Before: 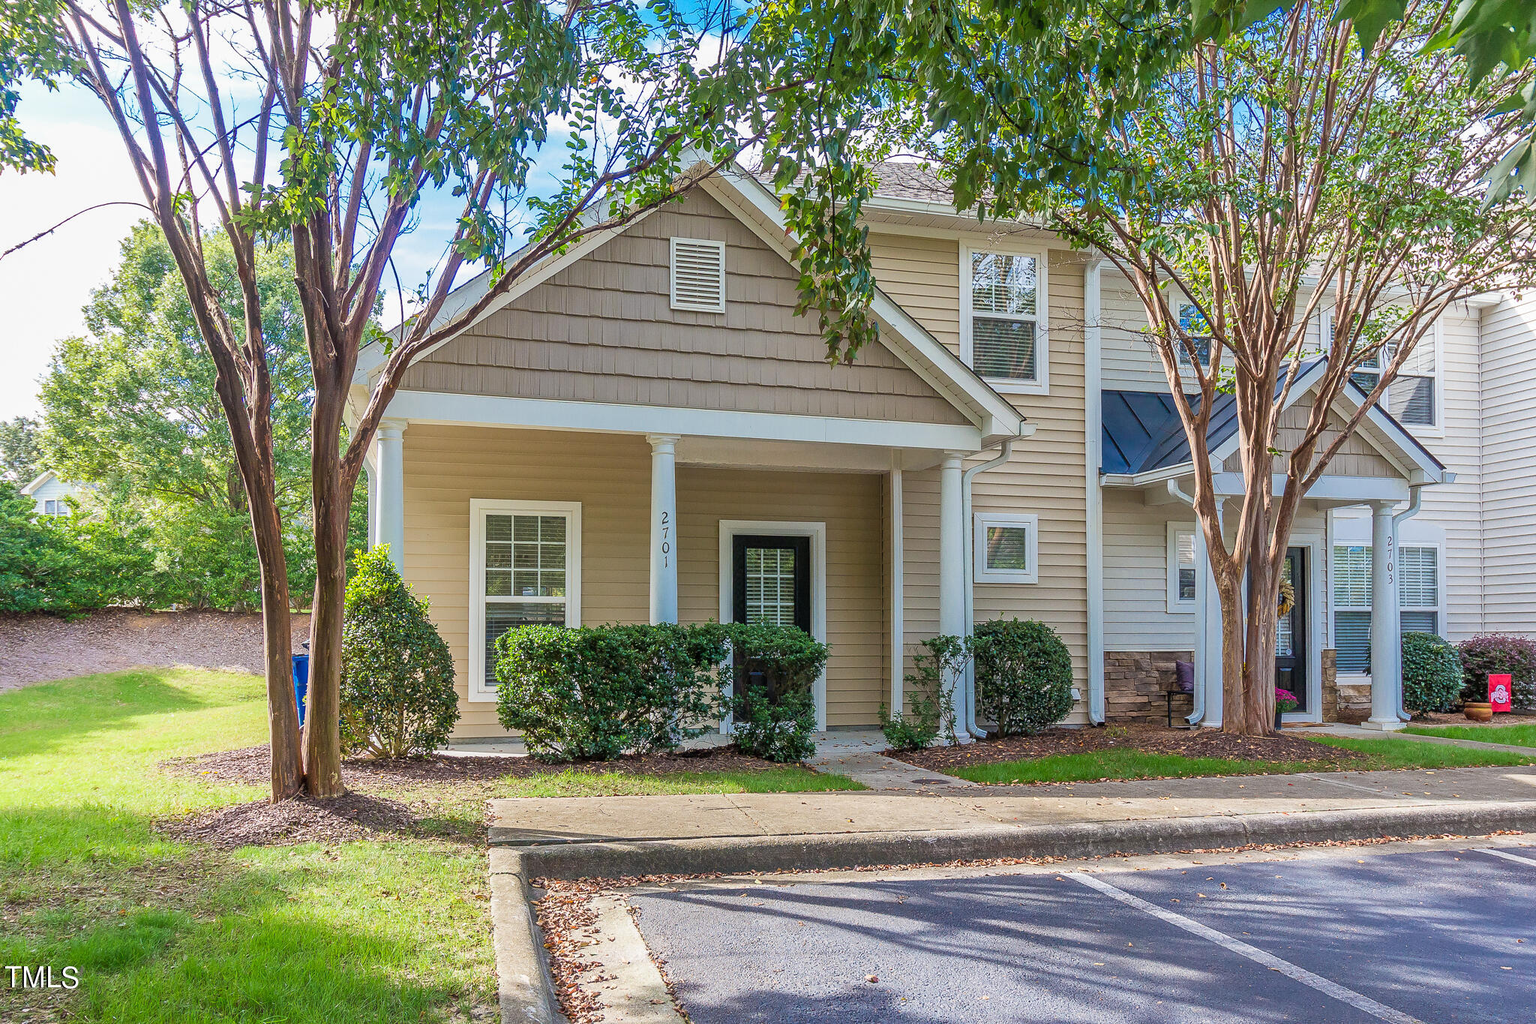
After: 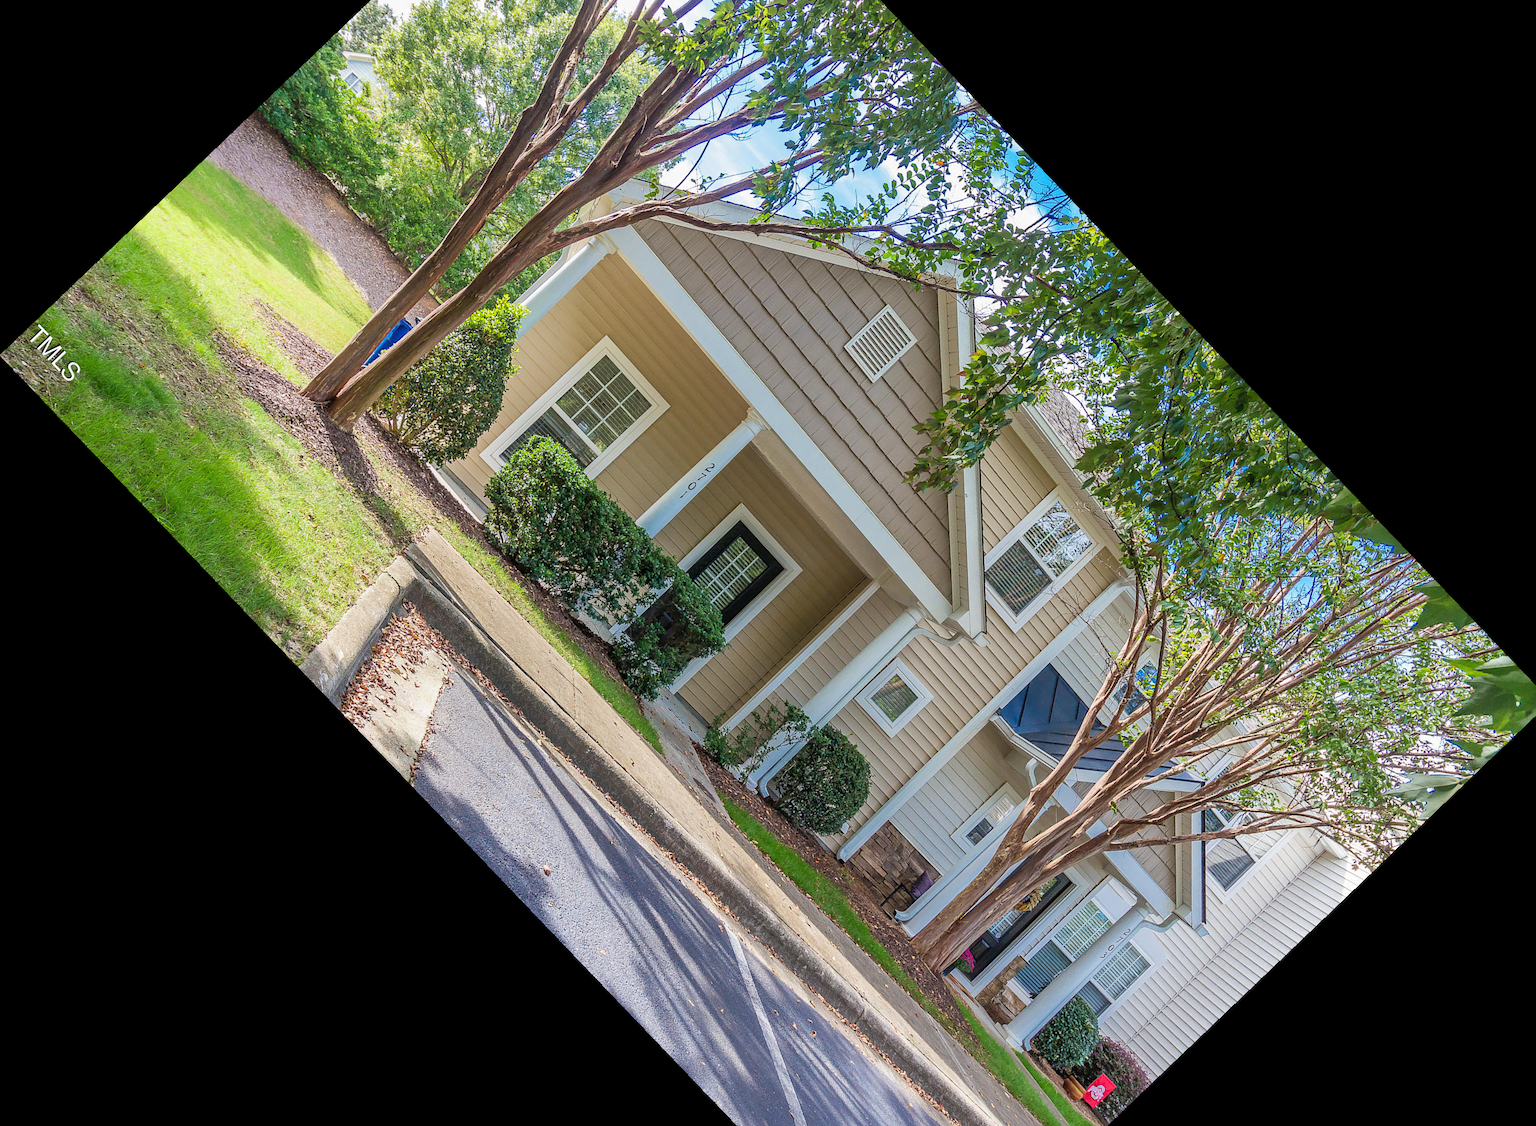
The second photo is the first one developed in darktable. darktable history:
crop and rotate: angle -46.26°, top 16.234%, right 0.912%, bottom 11.704%
shadows and highlights: shadows 62.66, white point adjustment 0.37, highlights -34.44, compress 83.82%
